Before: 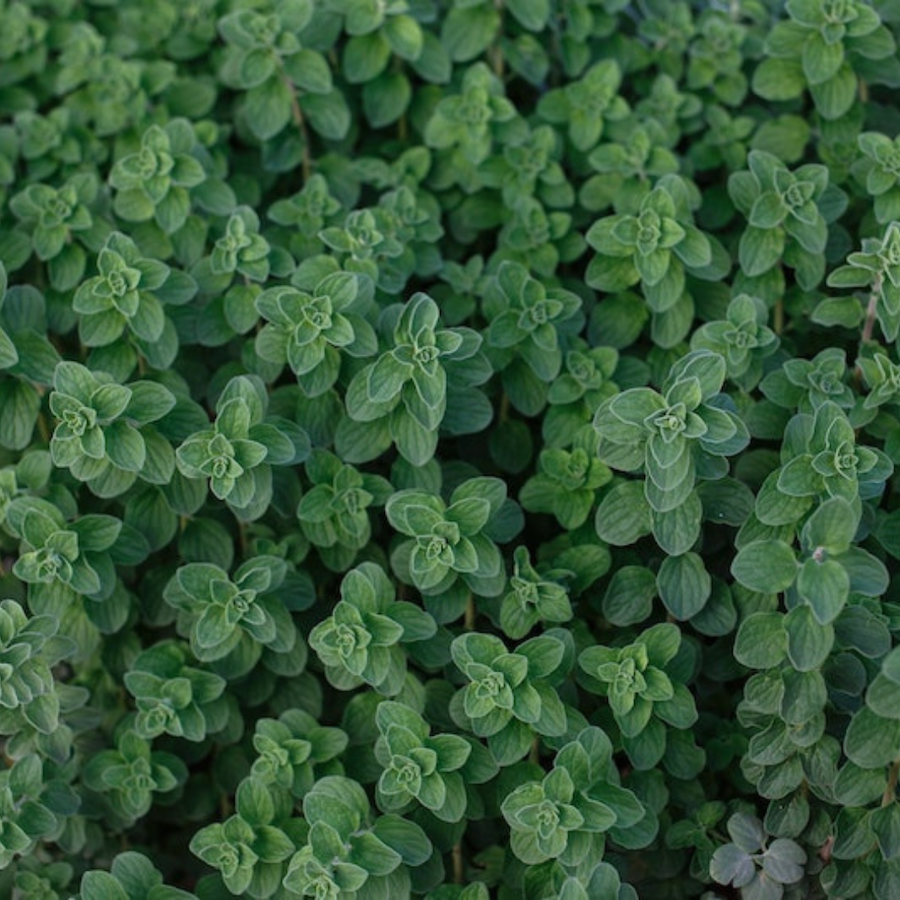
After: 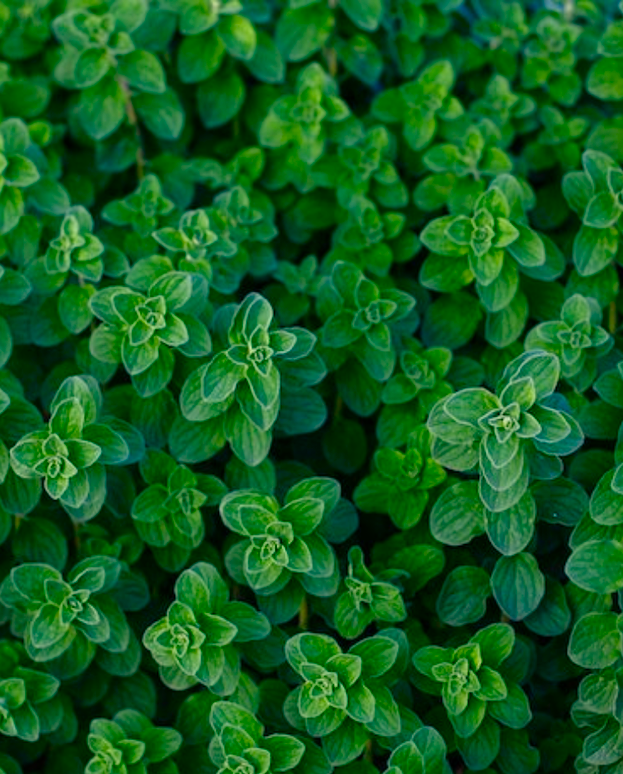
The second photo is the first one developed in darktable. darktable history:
crop: left 18.479%, right 12.2%, bottom 13.971%
contrast brightness saturation: brightness -0.02, saturation 0.35
tone equalizer: on, module defaults
color balance rgb: shadows lift › chroma 4.21%, shadows lift › hue 252.22°, highlights gain › chroma 1.36%, highlights gain › hue 50.24°, perceptual saturation grading › mid-tones 6.33%, perceptual saturation grading › shadows 72.44%, perceptual brilliance grading › highlights 11.59%, contrast 5.05%
